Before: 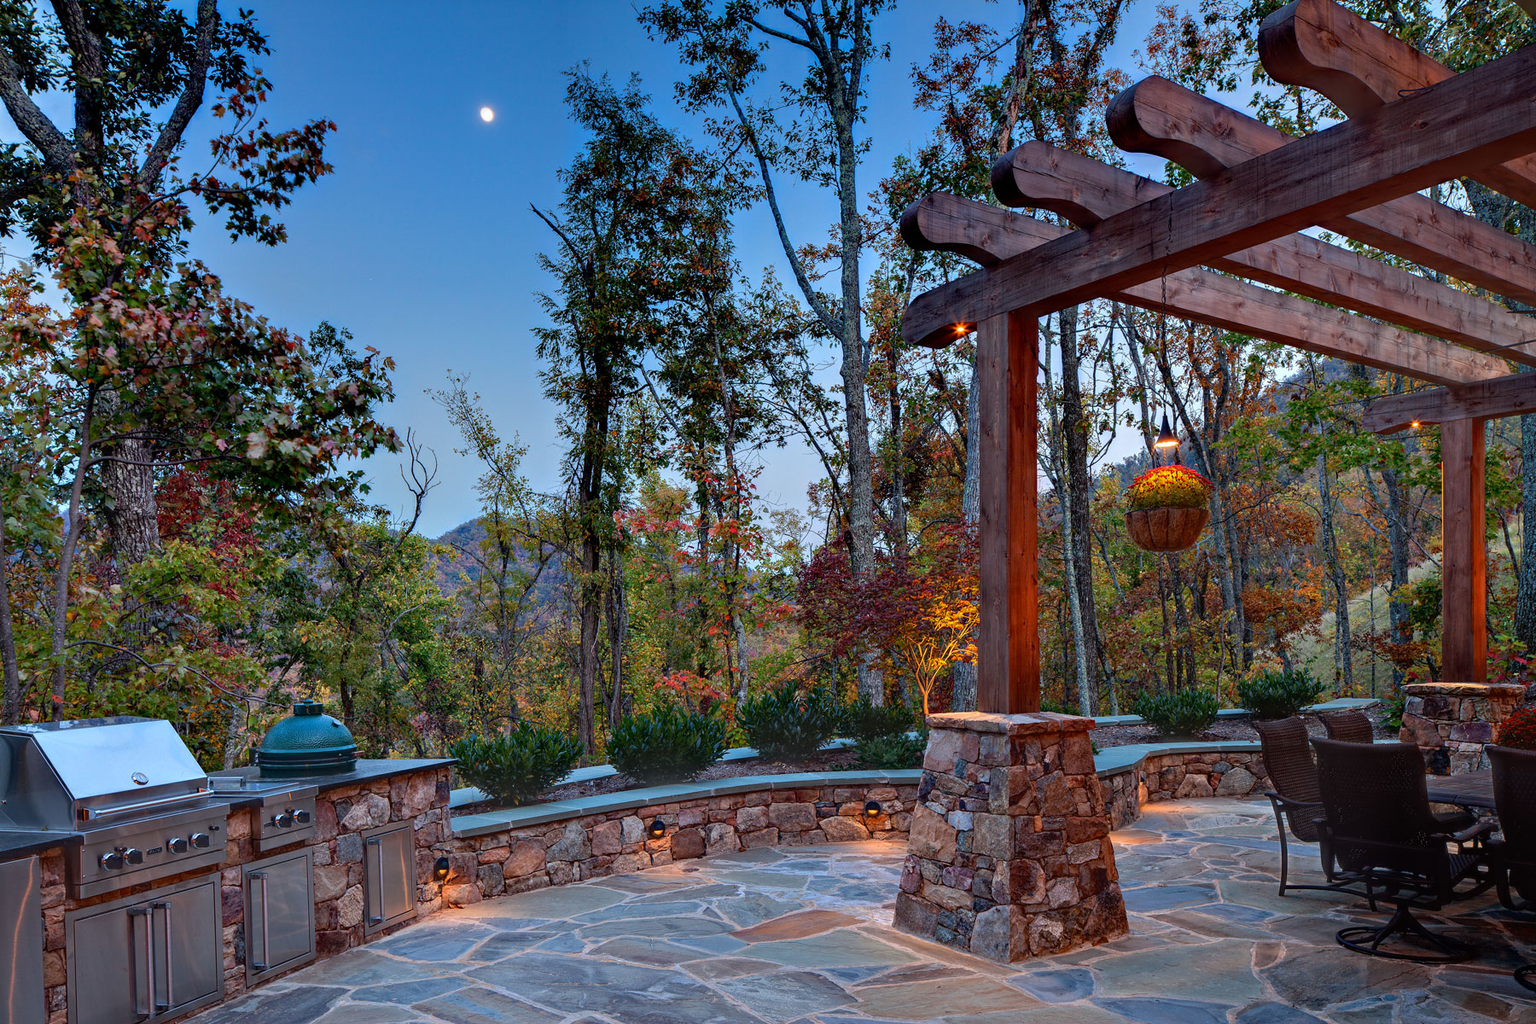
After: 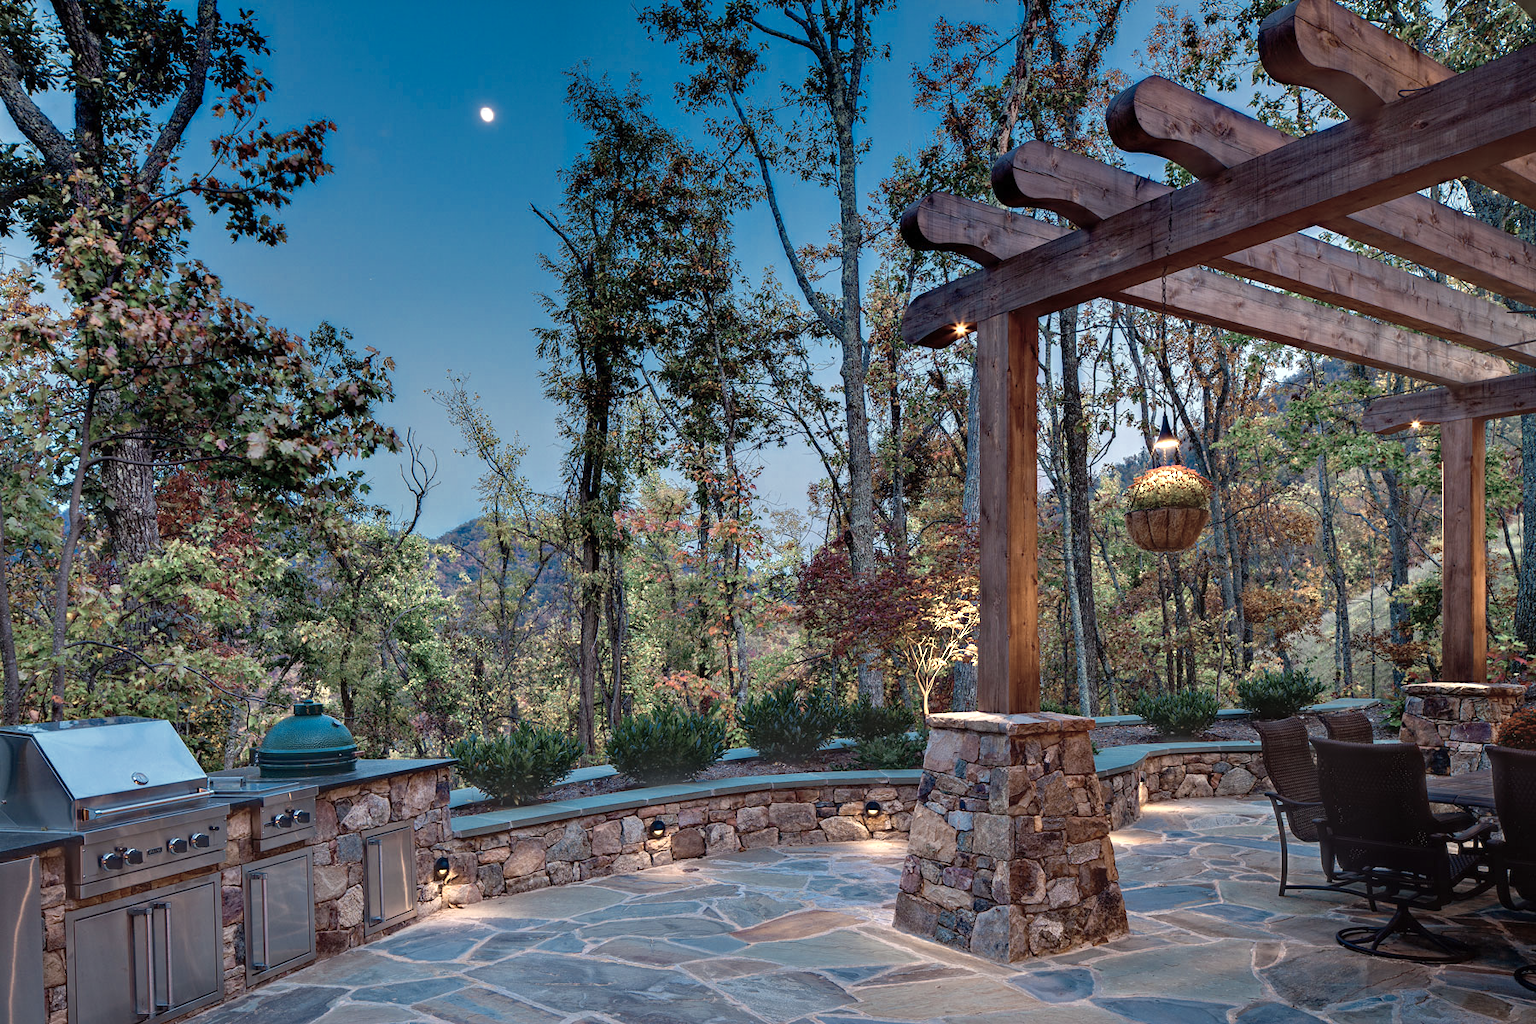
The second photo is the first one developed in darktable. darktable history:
levels: white 90.66%, levels [0, 0.435, 0.917]
exposure: exposure -0.155 EV, compensate exposure bias true, compensate highlight preservation false
color zones: curves: ch0 [(0.25, 0.667) (0.758, 0.368)]; ch1 [(0.215, 0.245) (0.761, 0.373)]; ch2 [(0.247, 0.554) (0.761, 0.436)]
